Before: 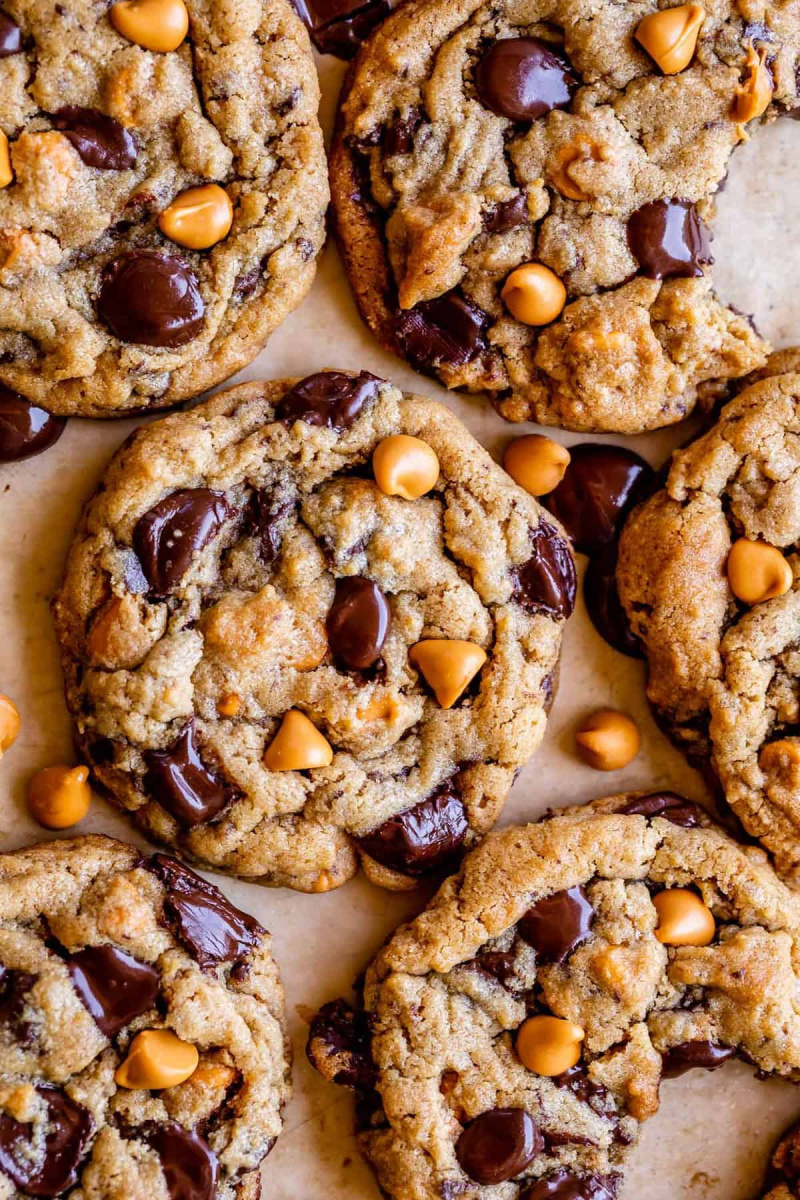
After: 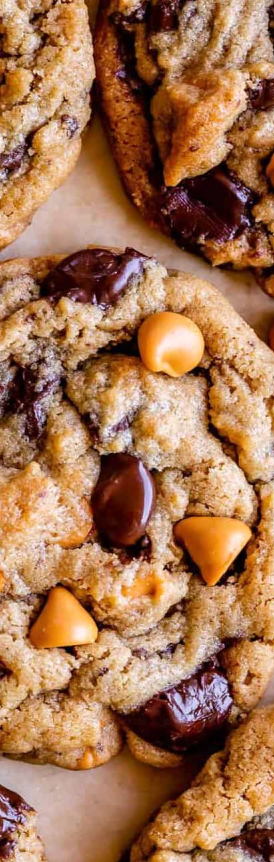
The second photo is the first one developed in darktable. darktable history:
crop and rotate: left 29.524%, top 10.283%, right 36.207%, bottom 17.841%
color calibration: illuminant custom, x 0.343, y 0.36, temperature 5027.5 K, gamut compression 0.994
